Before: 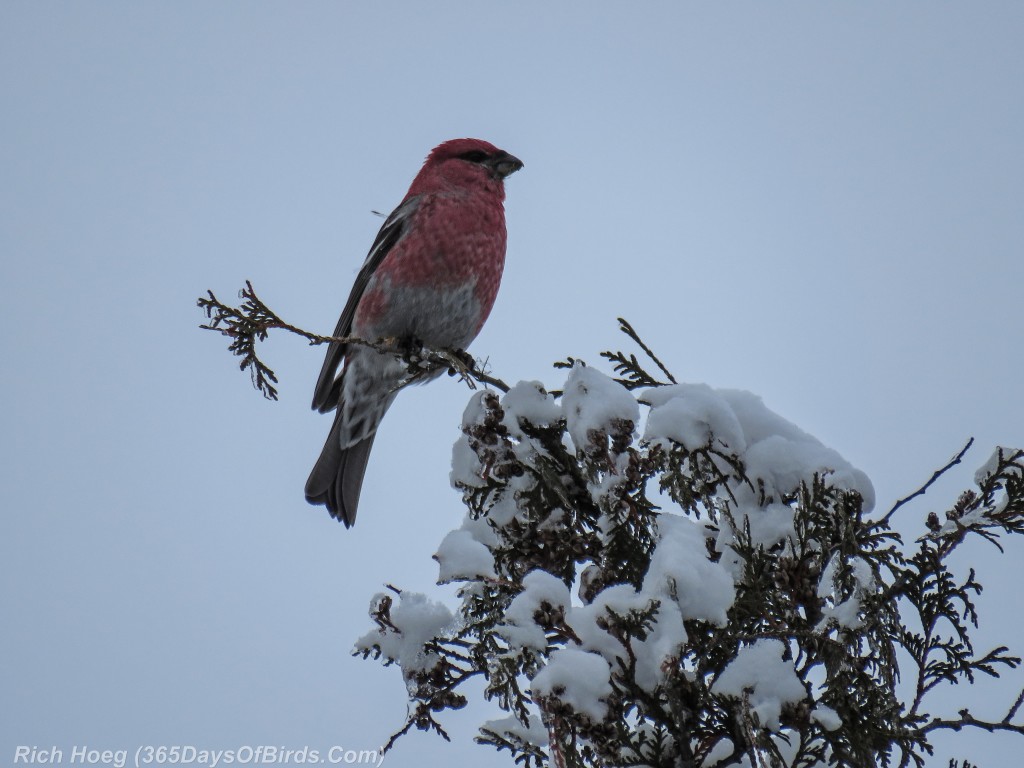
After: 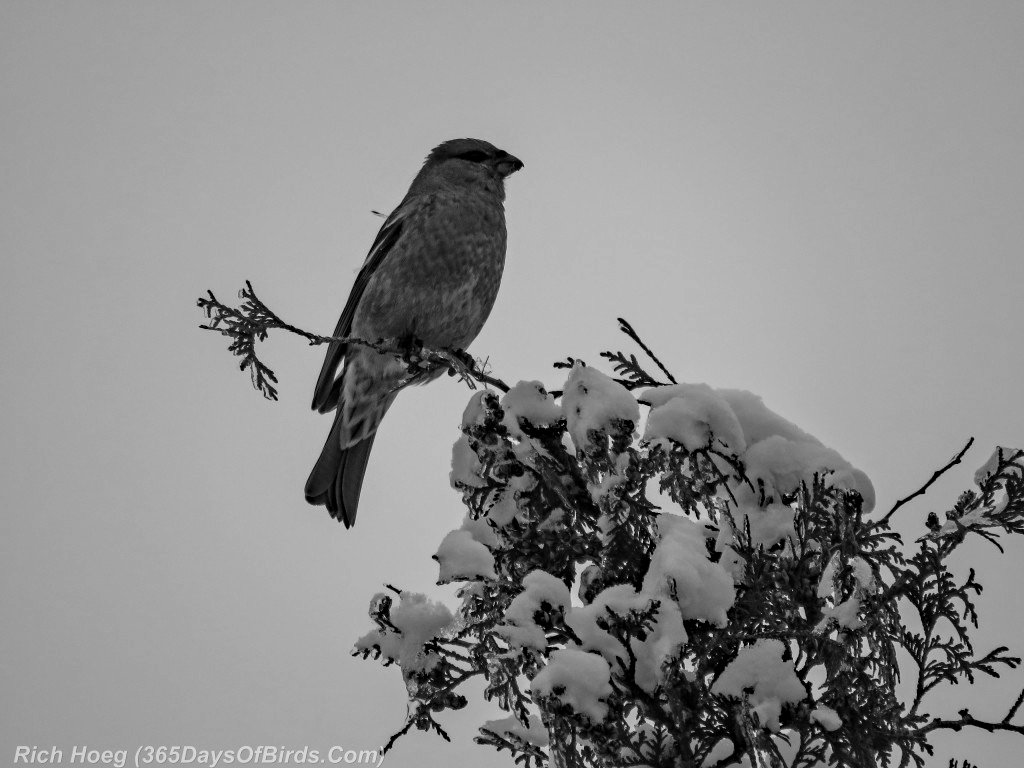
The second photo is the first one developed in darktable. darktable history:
monochrome: a 16.06, b 15.48, size 1
haze removal: strength 0.4, distance 0.22, compatibility mode true, adaptive false
